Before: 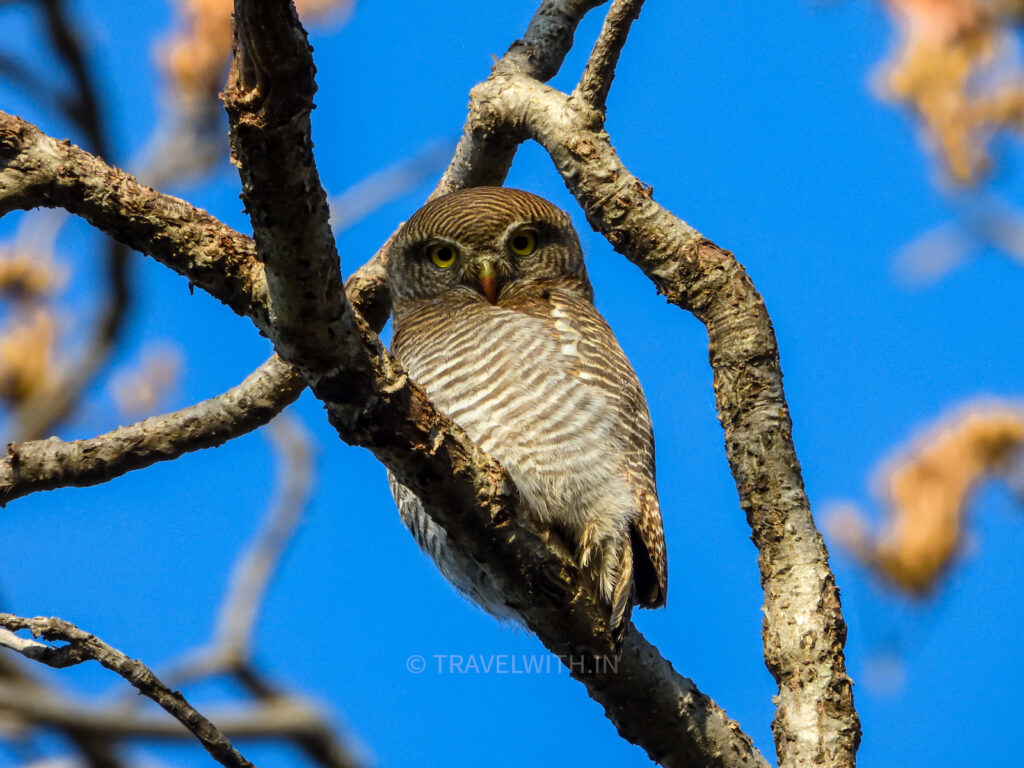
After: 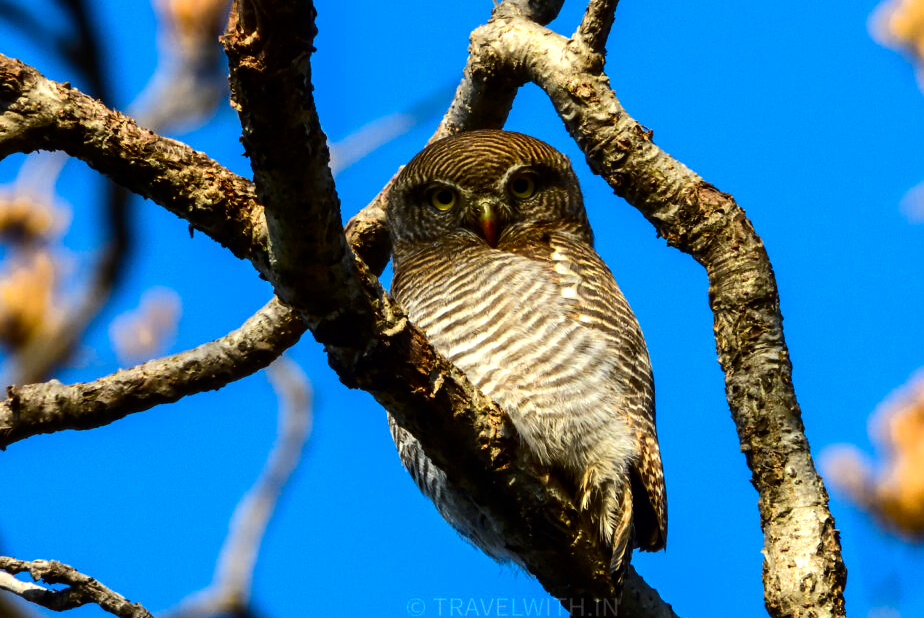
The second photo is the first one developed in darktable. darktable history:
crop: top 7.49%, right 9.717%, bottom 11.943%
contrast brightness saturation: contrast 0.12, brightness -0.12, saturation 0.2
tone equalizer: -8 EV -0.417 EV, -7 EV -0.389 EV, -6 EV -0.333 EV, -5 EV -0.222 EV, -3 EV 0.222 EV, -2 EV 0.333 EV, -1 EV 0.389 EV, +0 EV 0.417 EV, edges refinement/feathering 500, mask exposure compensation -1.57 EV, preserve details no
